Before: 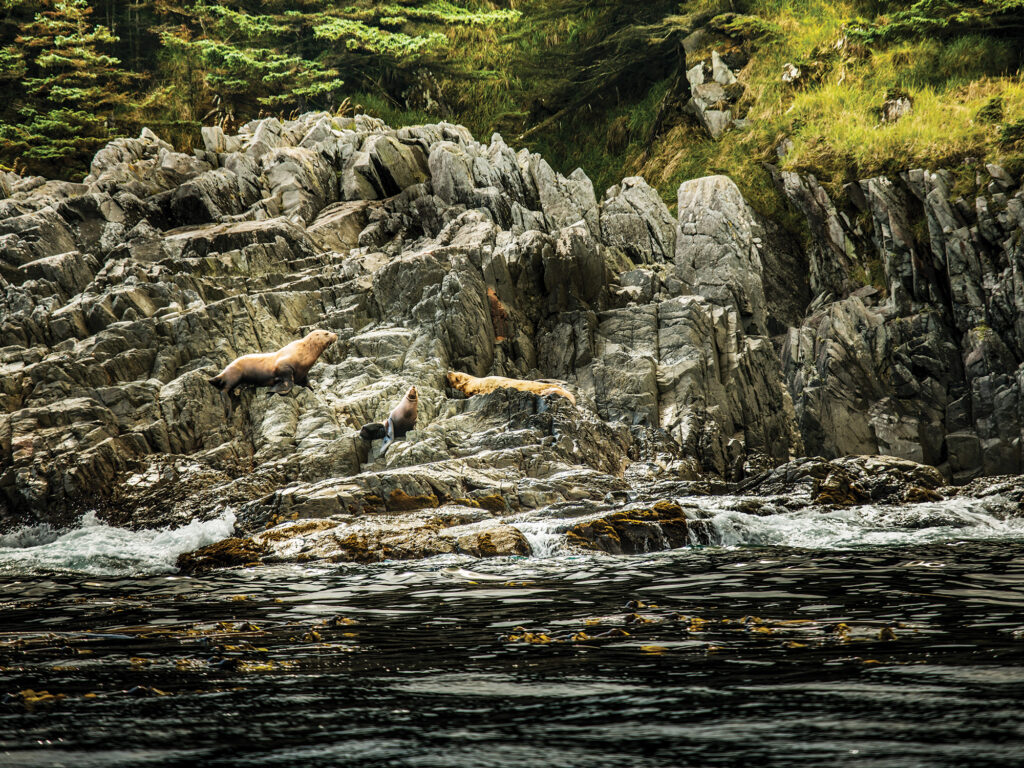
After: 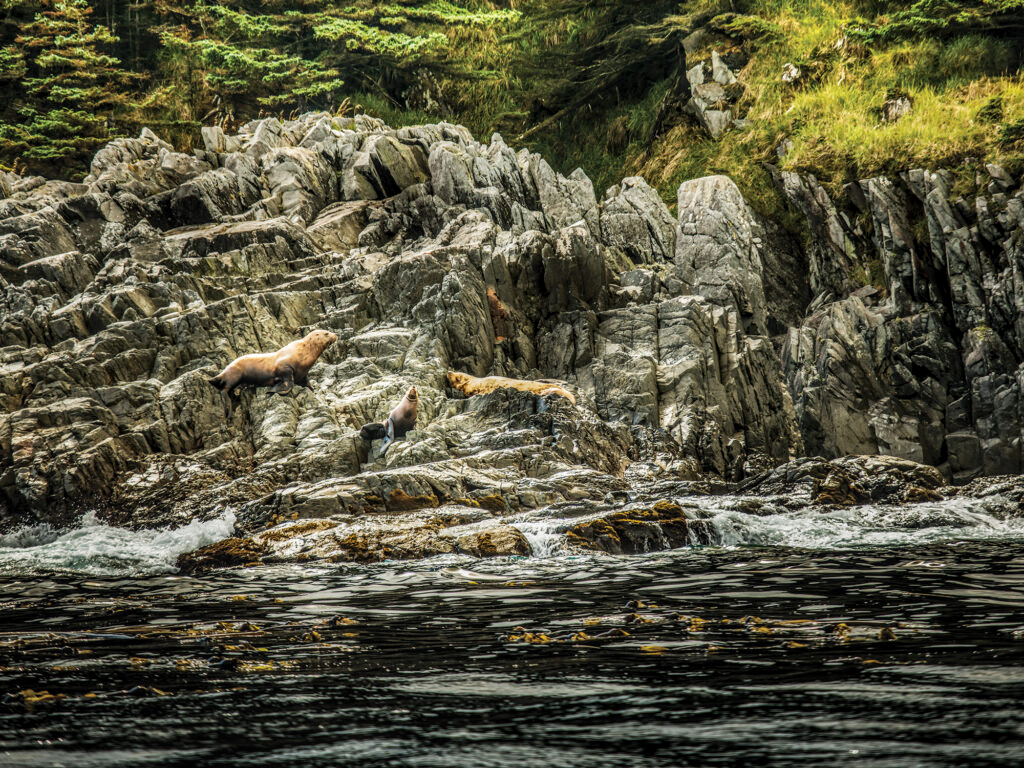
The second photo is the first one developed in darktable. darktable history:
local contrast: highlights 3%, shadows 1%, detail 133%
